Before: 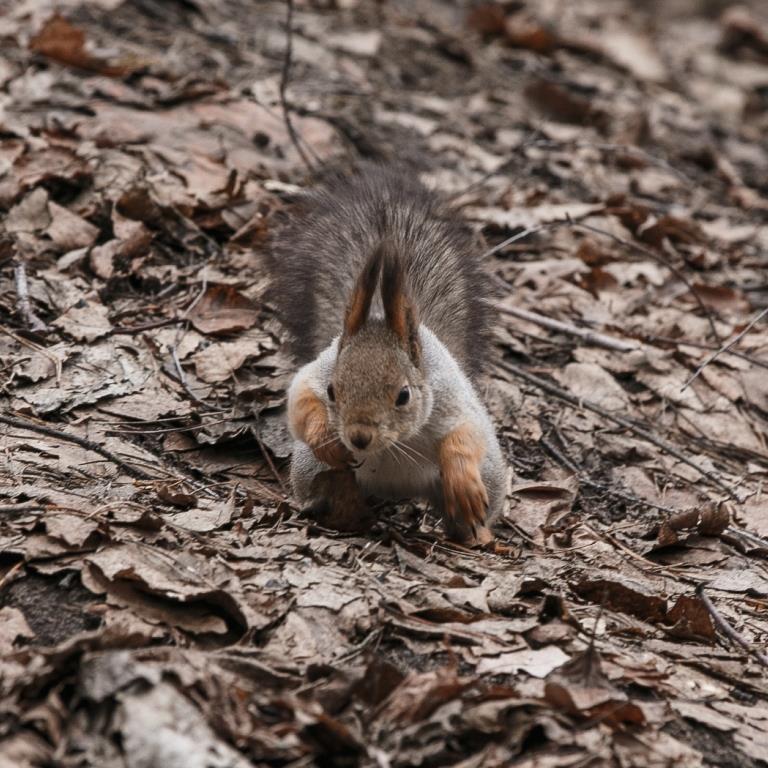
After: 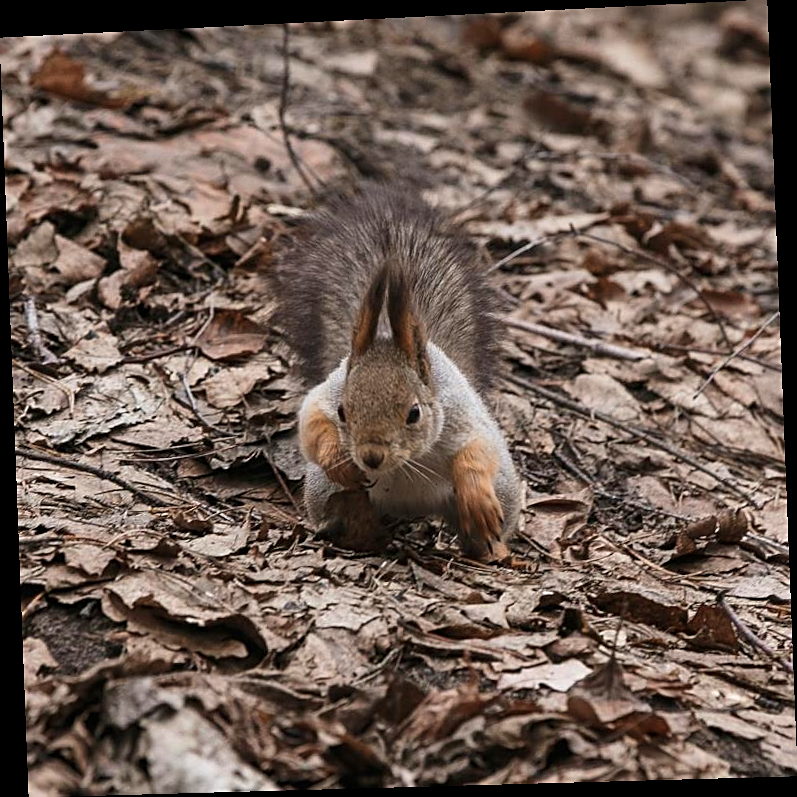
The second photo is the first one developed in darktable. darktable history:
velvia: on, module defaults
sharpen: on, module defaults
tone equalizer: on, module defaults
rotate and perspective: rotation -2.22°, lens shift (horizontal) -0.022, automatic cropping off
